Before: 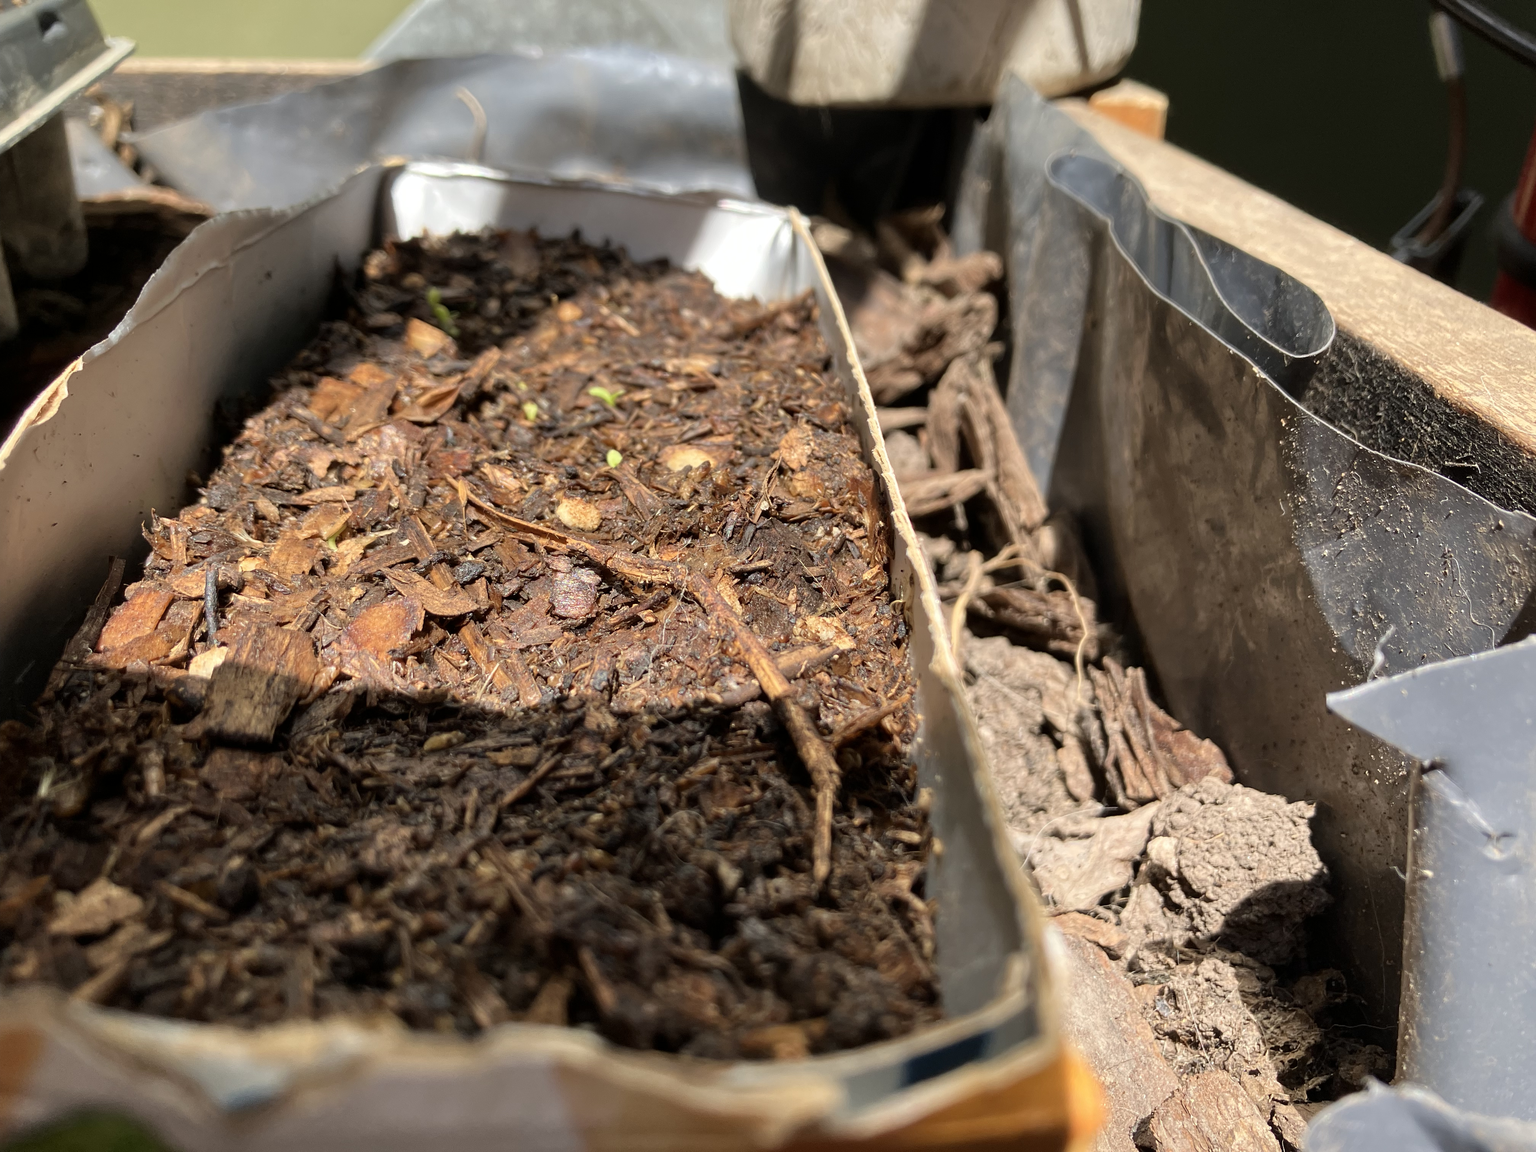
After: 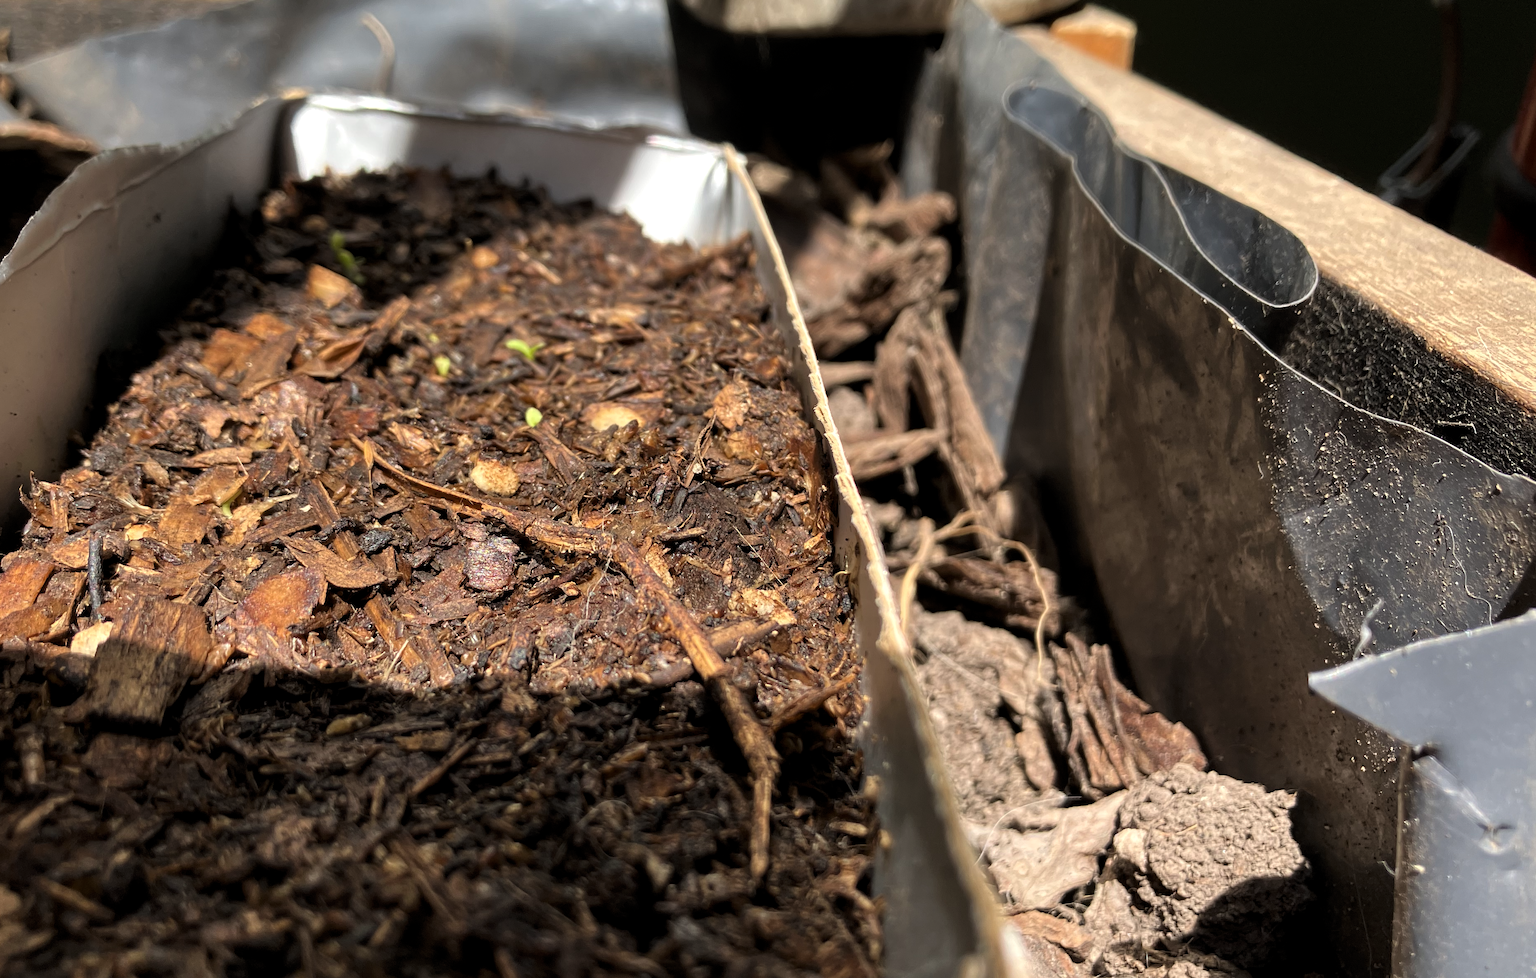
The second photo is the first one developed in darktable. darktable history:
levels: levels [0.029, 0.545, 0.971]
crop: left 8.102%, top 6.579%, bottom 15.317%
